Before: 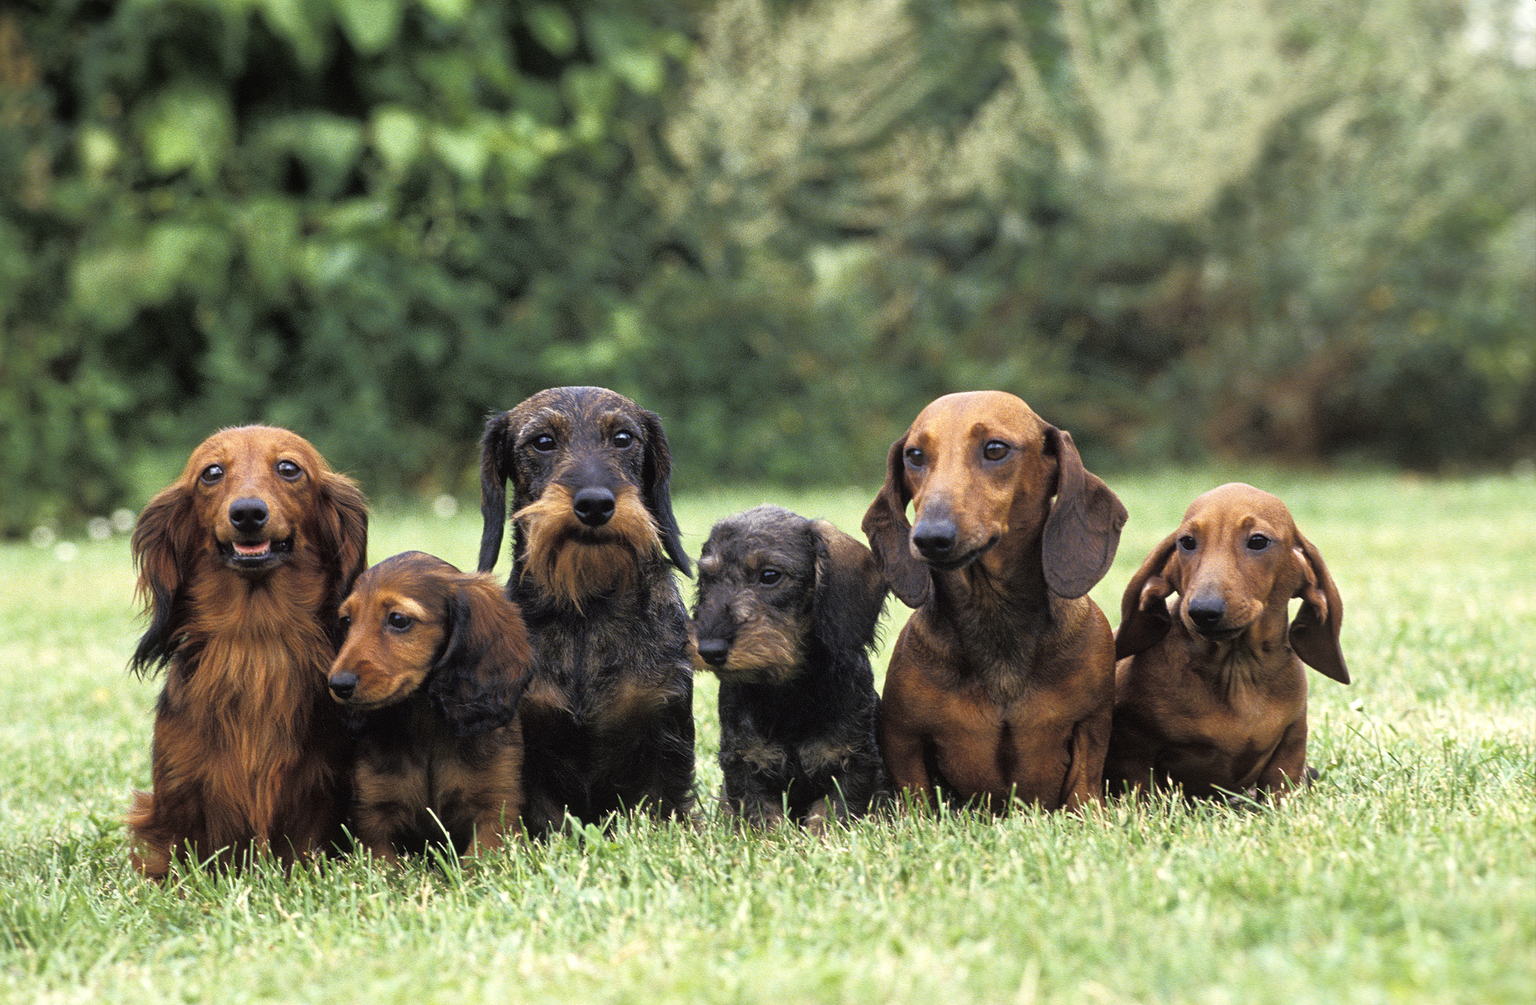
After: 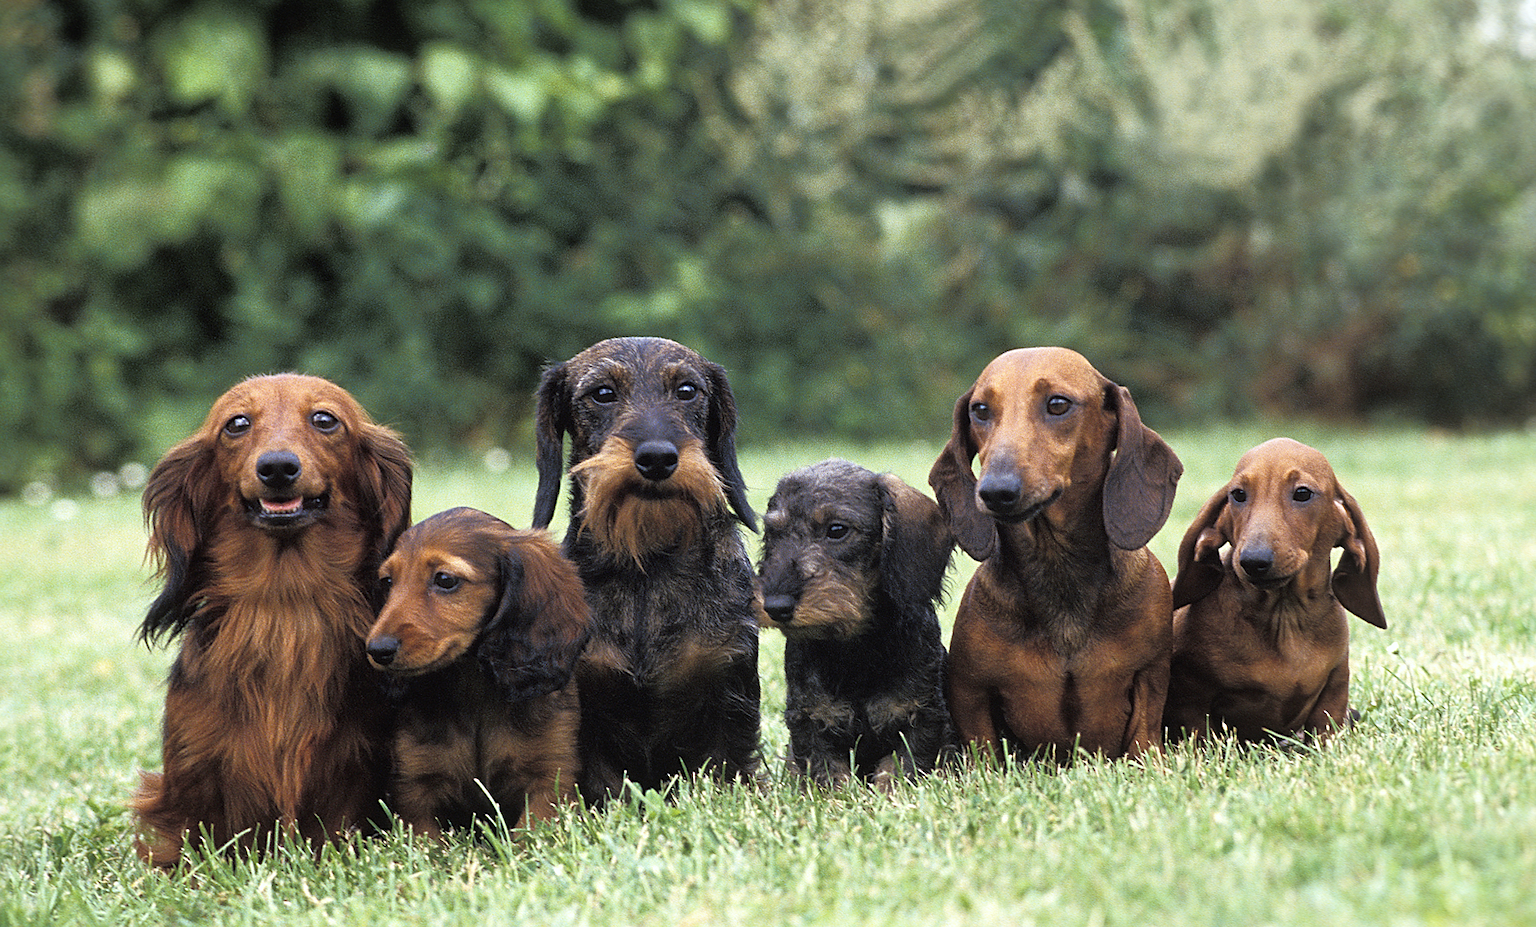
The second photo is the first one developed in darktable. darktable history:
color correction: highlights a* -0.137, highlights b* -5.91, shadows a* -0.137, shadows b* -0.137
rotate and perspective: rotation -0.013°, lens shift (vertical) -0.027, lens shift (horizontal) 0.178, crop left 0.016, crop right 0.989, crop top 0.082, crop bottom 0.918
sharpen: radius 1.864, amount 0.398, threshold 1.271
